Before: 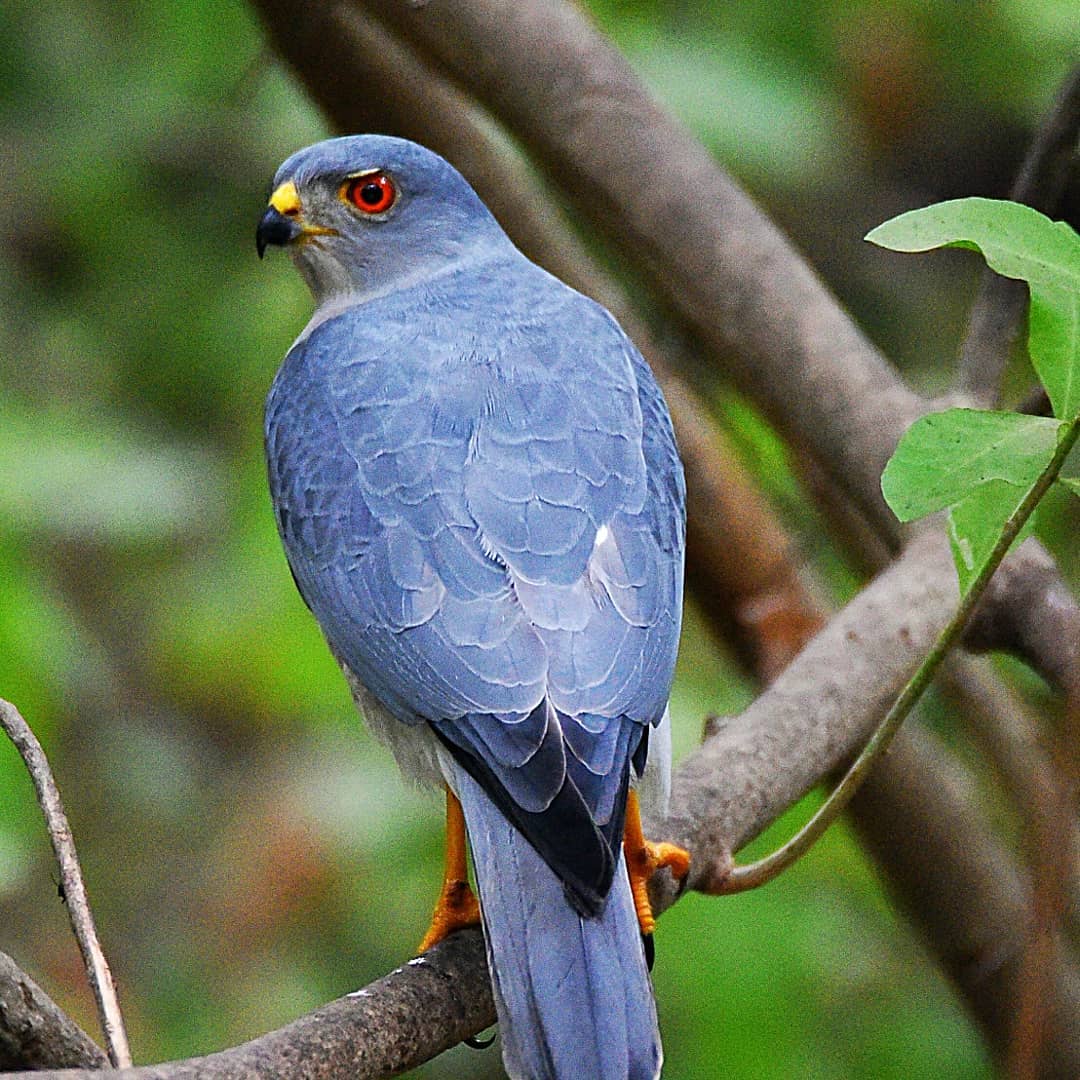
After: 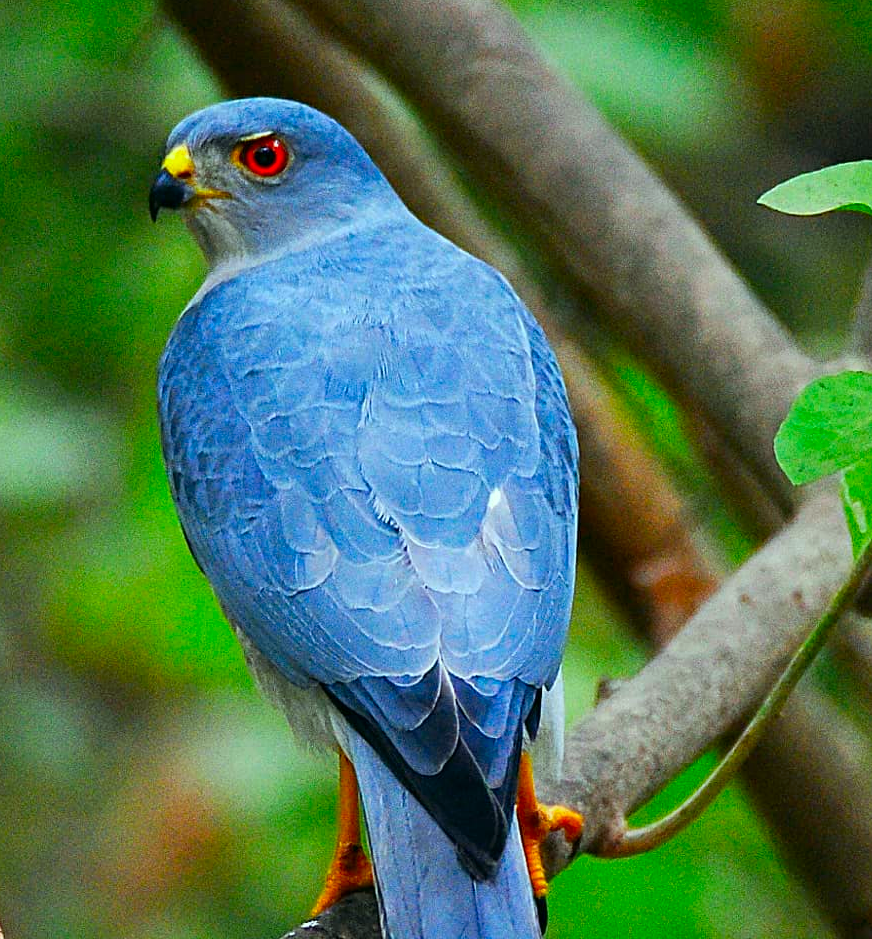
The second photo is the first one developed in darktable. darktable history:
crop: left 9.937%, top 3.47%, right 9.276%, bottom 9.533%
color correction: highlights a* -7.51, highlights b* 1.02, shadows a* -2.84, saturation 1.42
